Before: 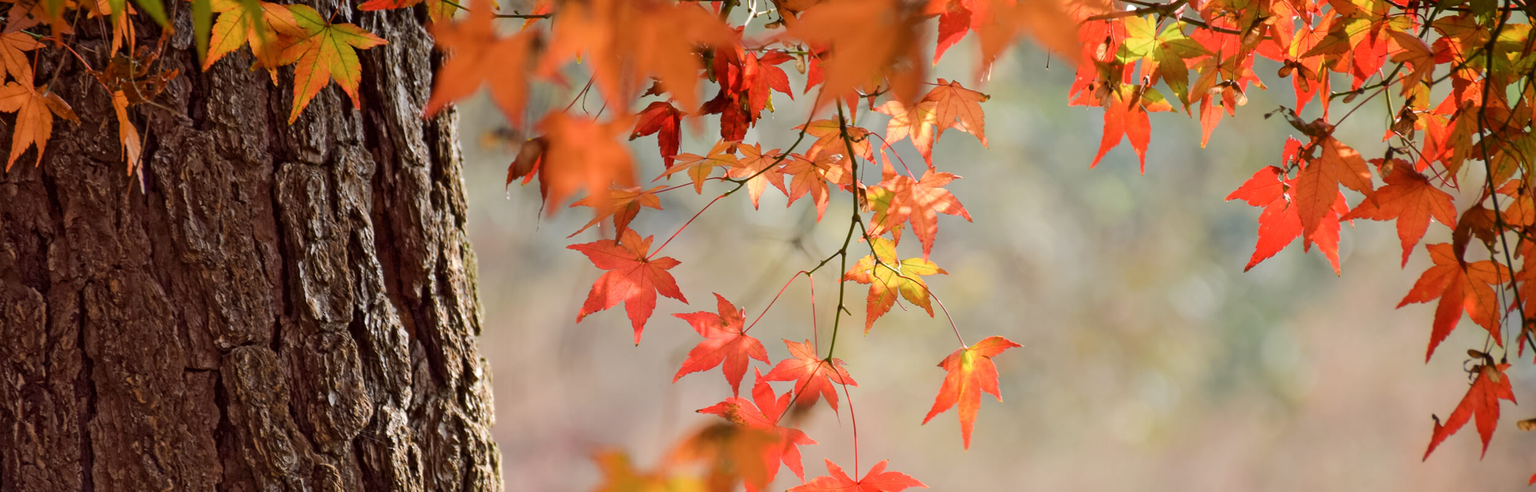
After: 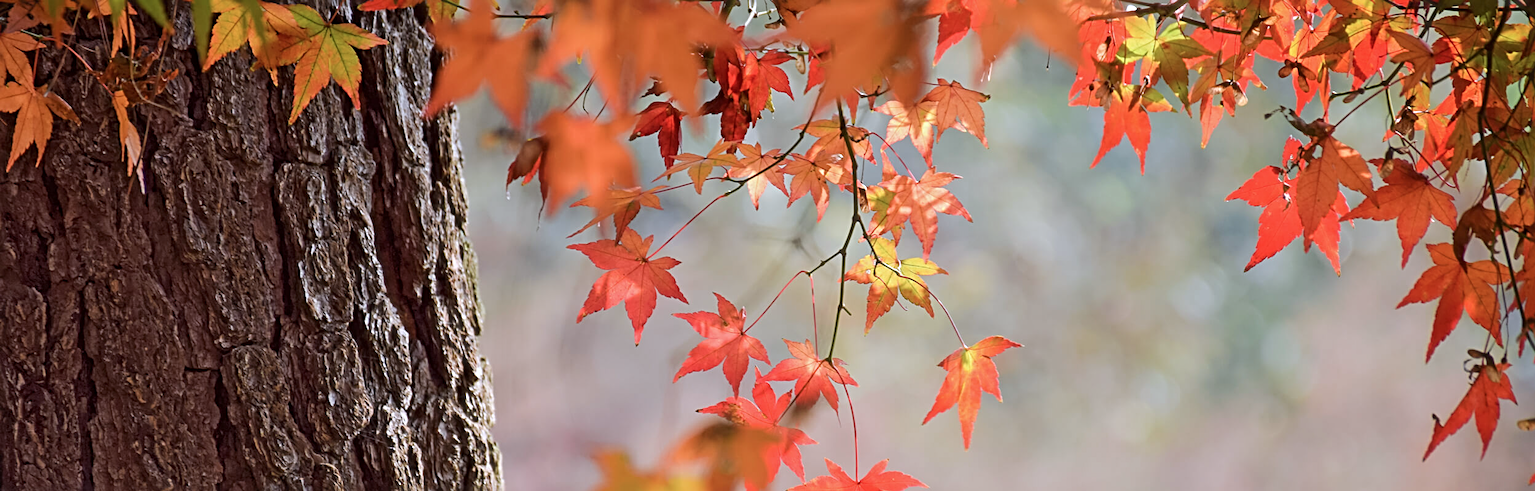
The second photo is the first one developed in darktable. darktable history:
sharpen: radius 3.967
color calibration: illuminant custom, x 0.371, y 0.381, temperature 4282.45 K
haze removal: strength -0.042, compatibility mode true, adaptive false
